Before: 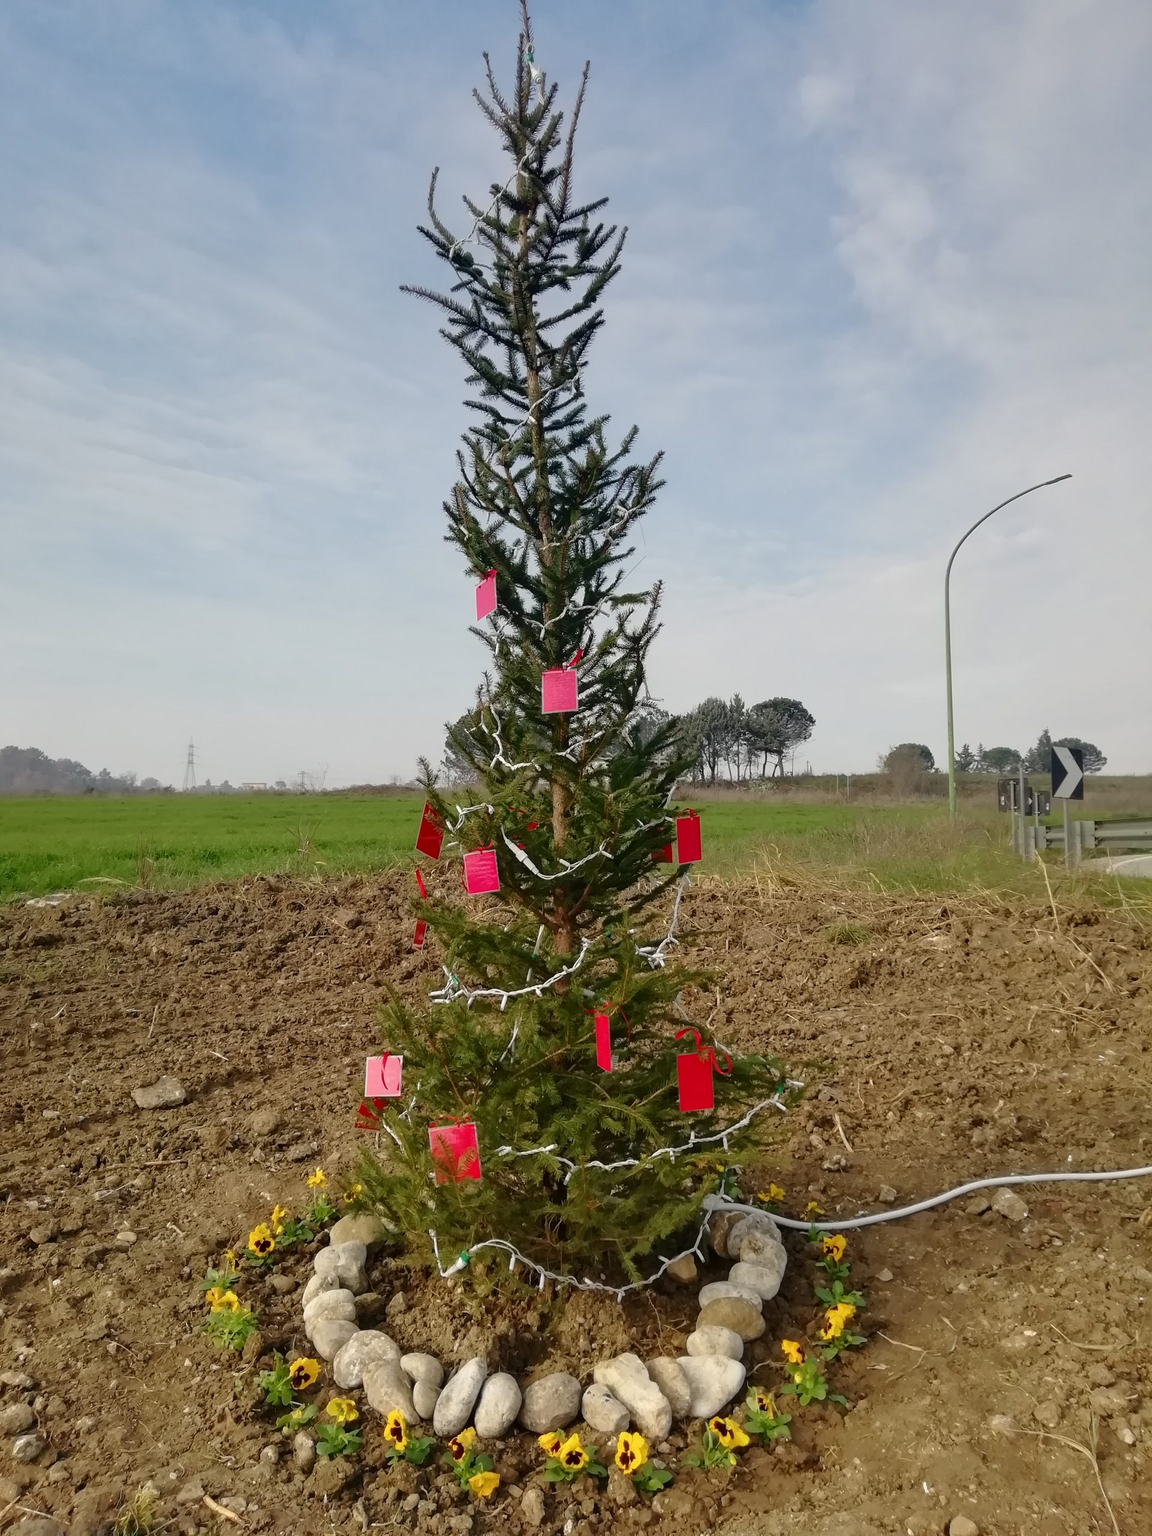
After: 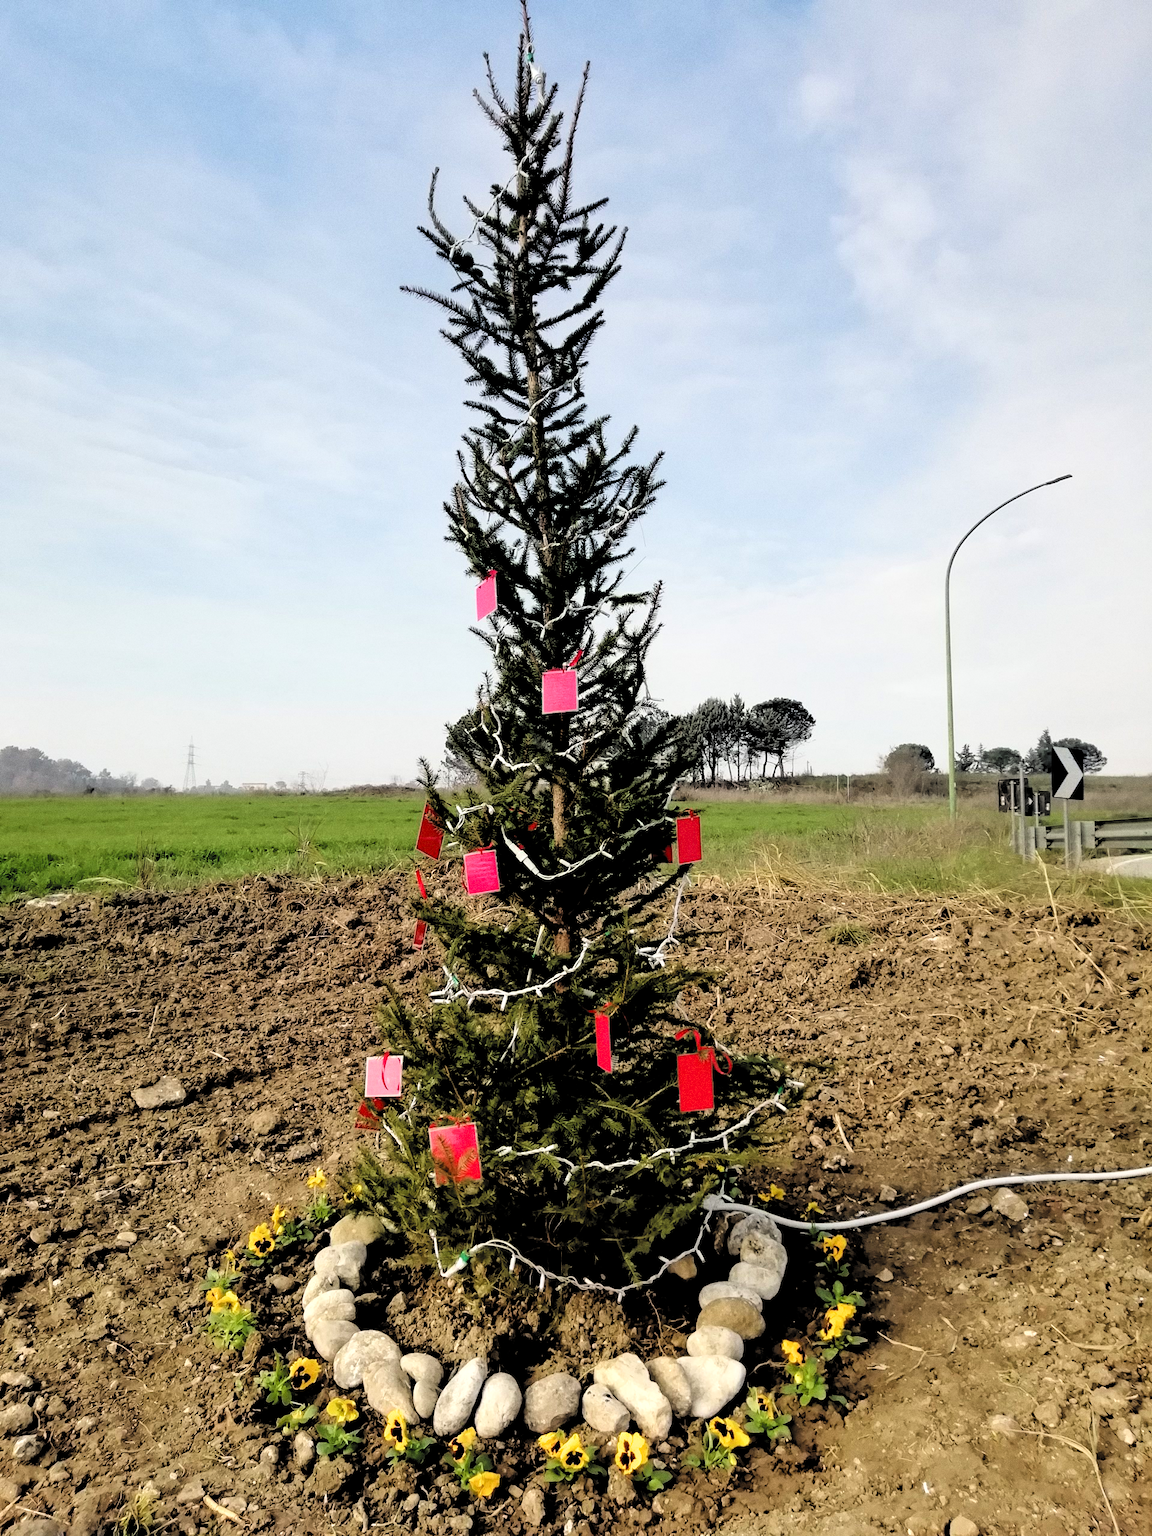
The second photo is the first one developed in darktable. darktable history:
filmic rgb: middle gray luminance 13.55%, black relative exposure -1.97 EV, white relative exposure 3.1 EV, threshold 6 EV, target black luminance 0%, hardness 1.79, latitude 59.23%, contrast 1.728, highlights saturation mix 5%, shadows ↔ highlights balance -37.52%, add noise in highlights 0, color science v3 (2019), use custom middle-gray values true, iterations of high-quality reconstruction 0, contrast in highlights soft, enable highlight reconstruction true
grain: coarseness 0.09 ISO
